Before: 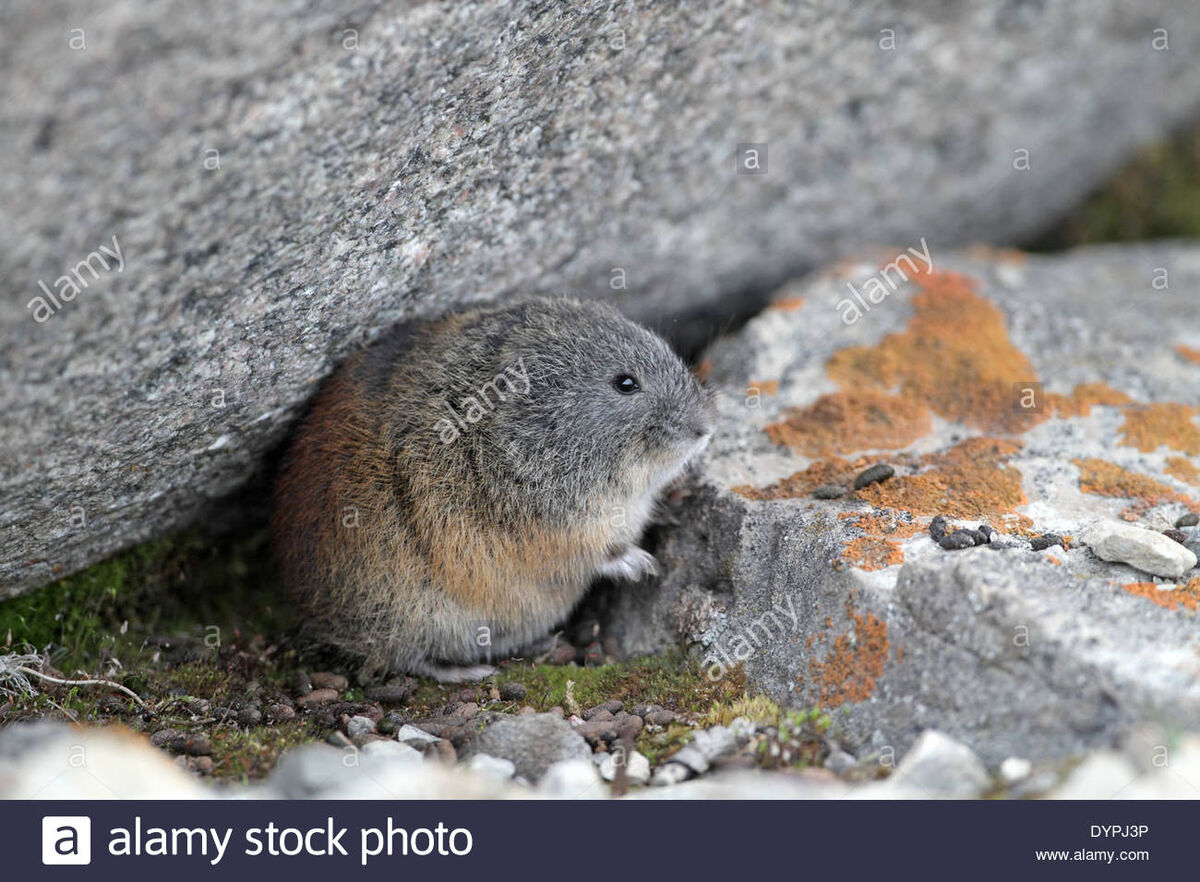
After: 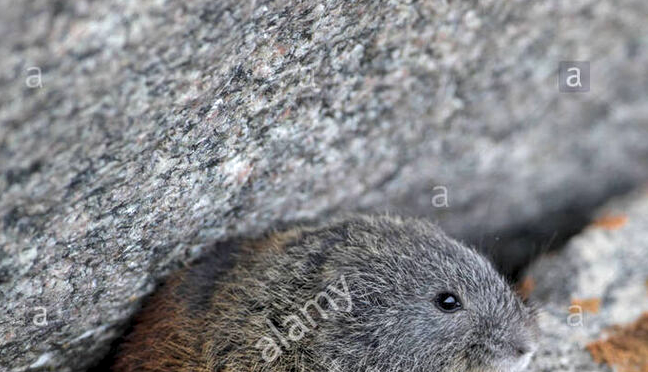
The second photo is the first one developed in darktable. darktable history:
local contrast: on, module defaults
velvia: strength 14.45%
crop: left 14.914%, top 9.306%, right 31.036%, bottom 48.41%
